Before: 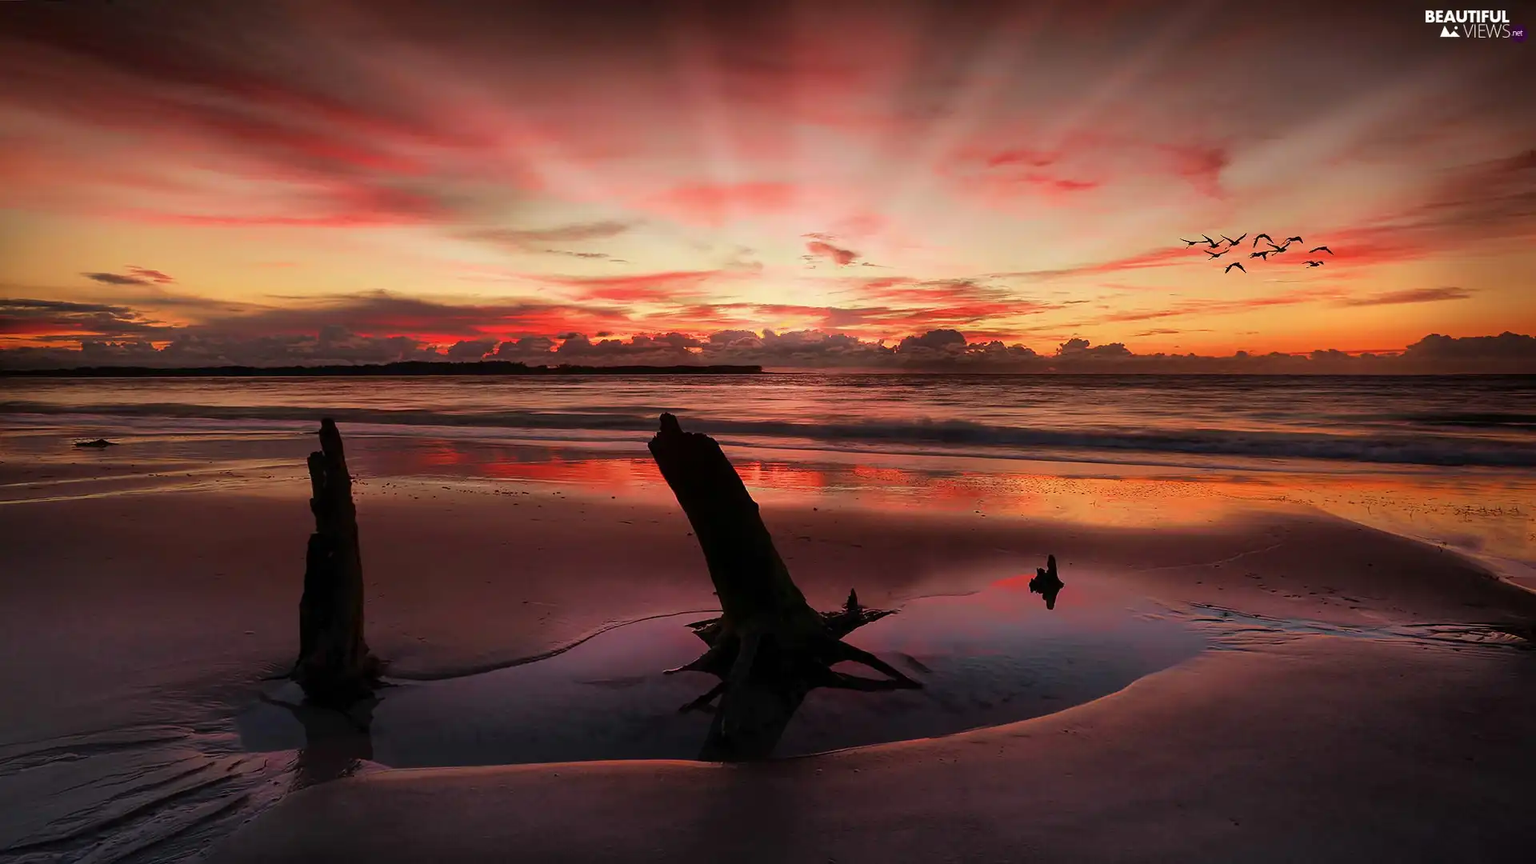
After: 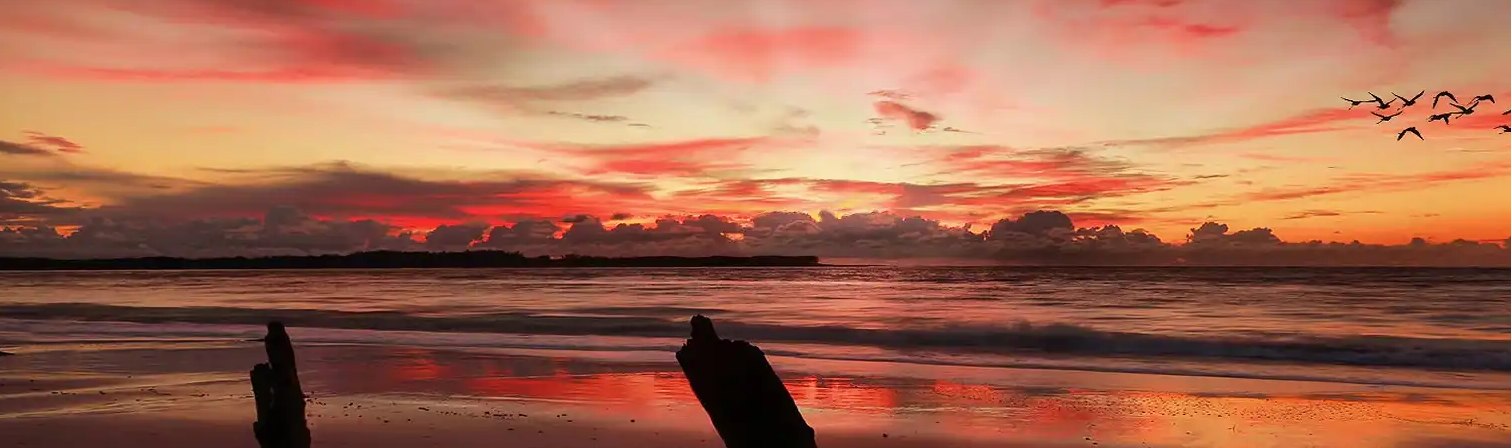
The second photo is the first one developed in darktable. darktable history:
crop: left 6.988%, top 18.63%, right 14.304%, bottom 39.825%
